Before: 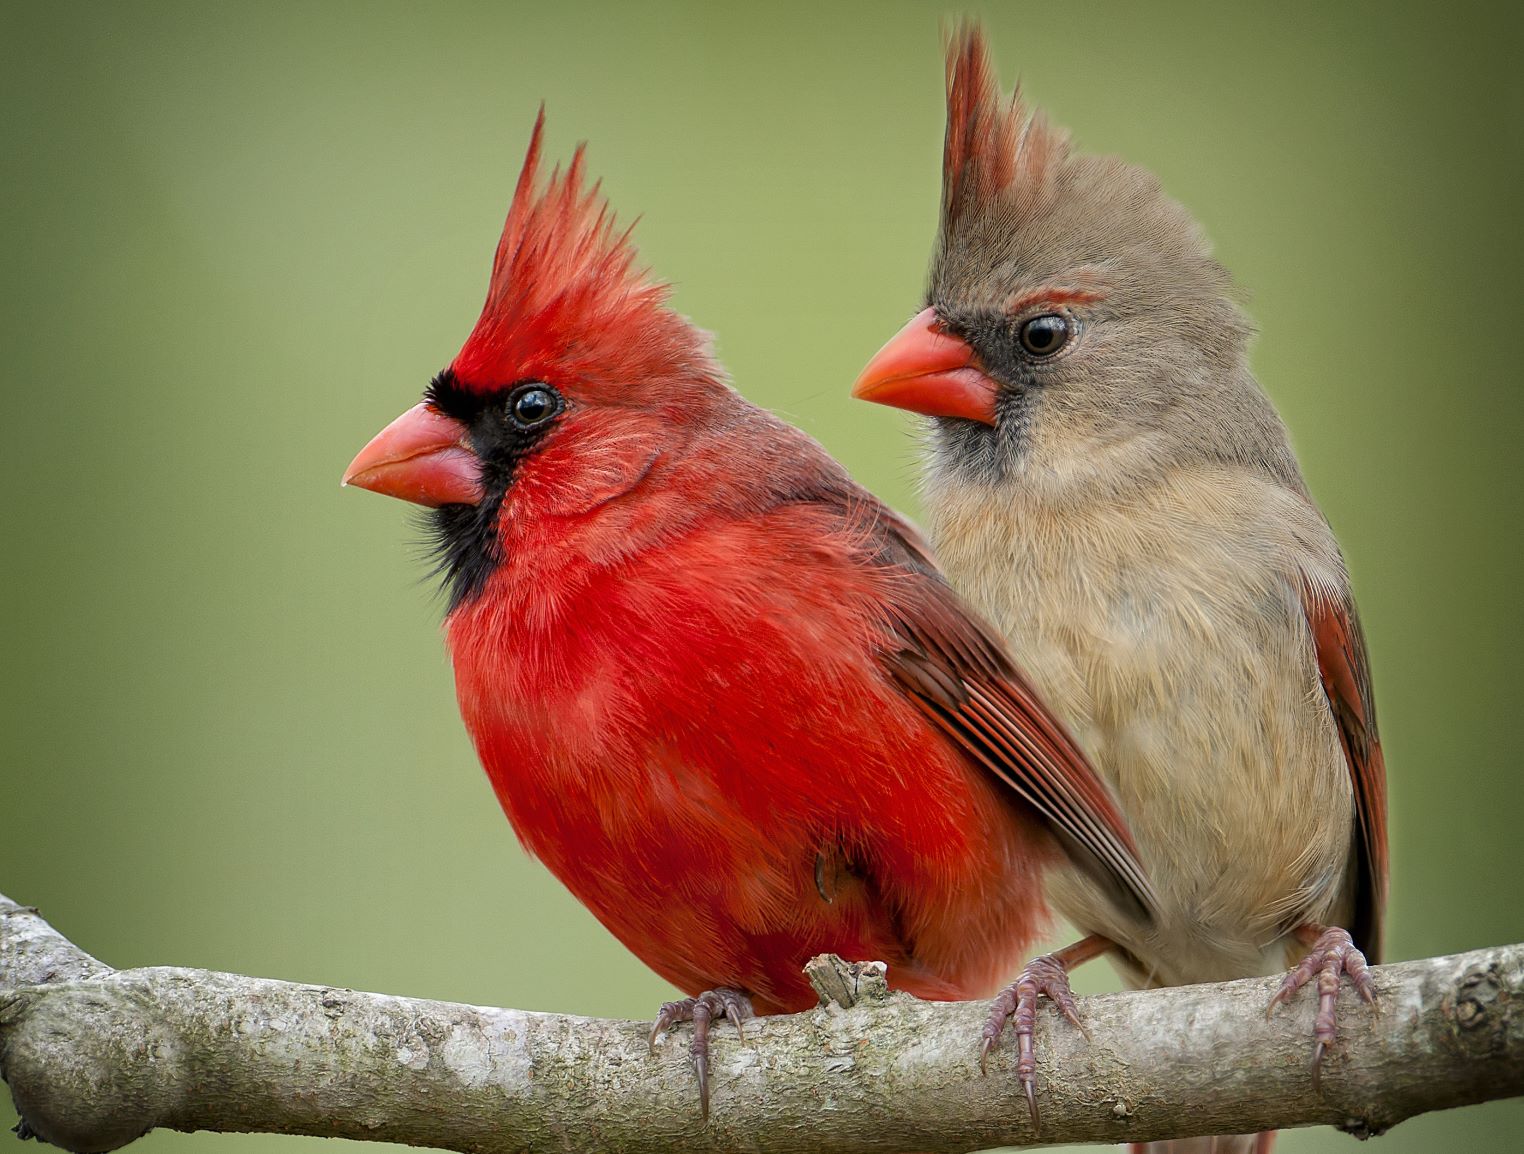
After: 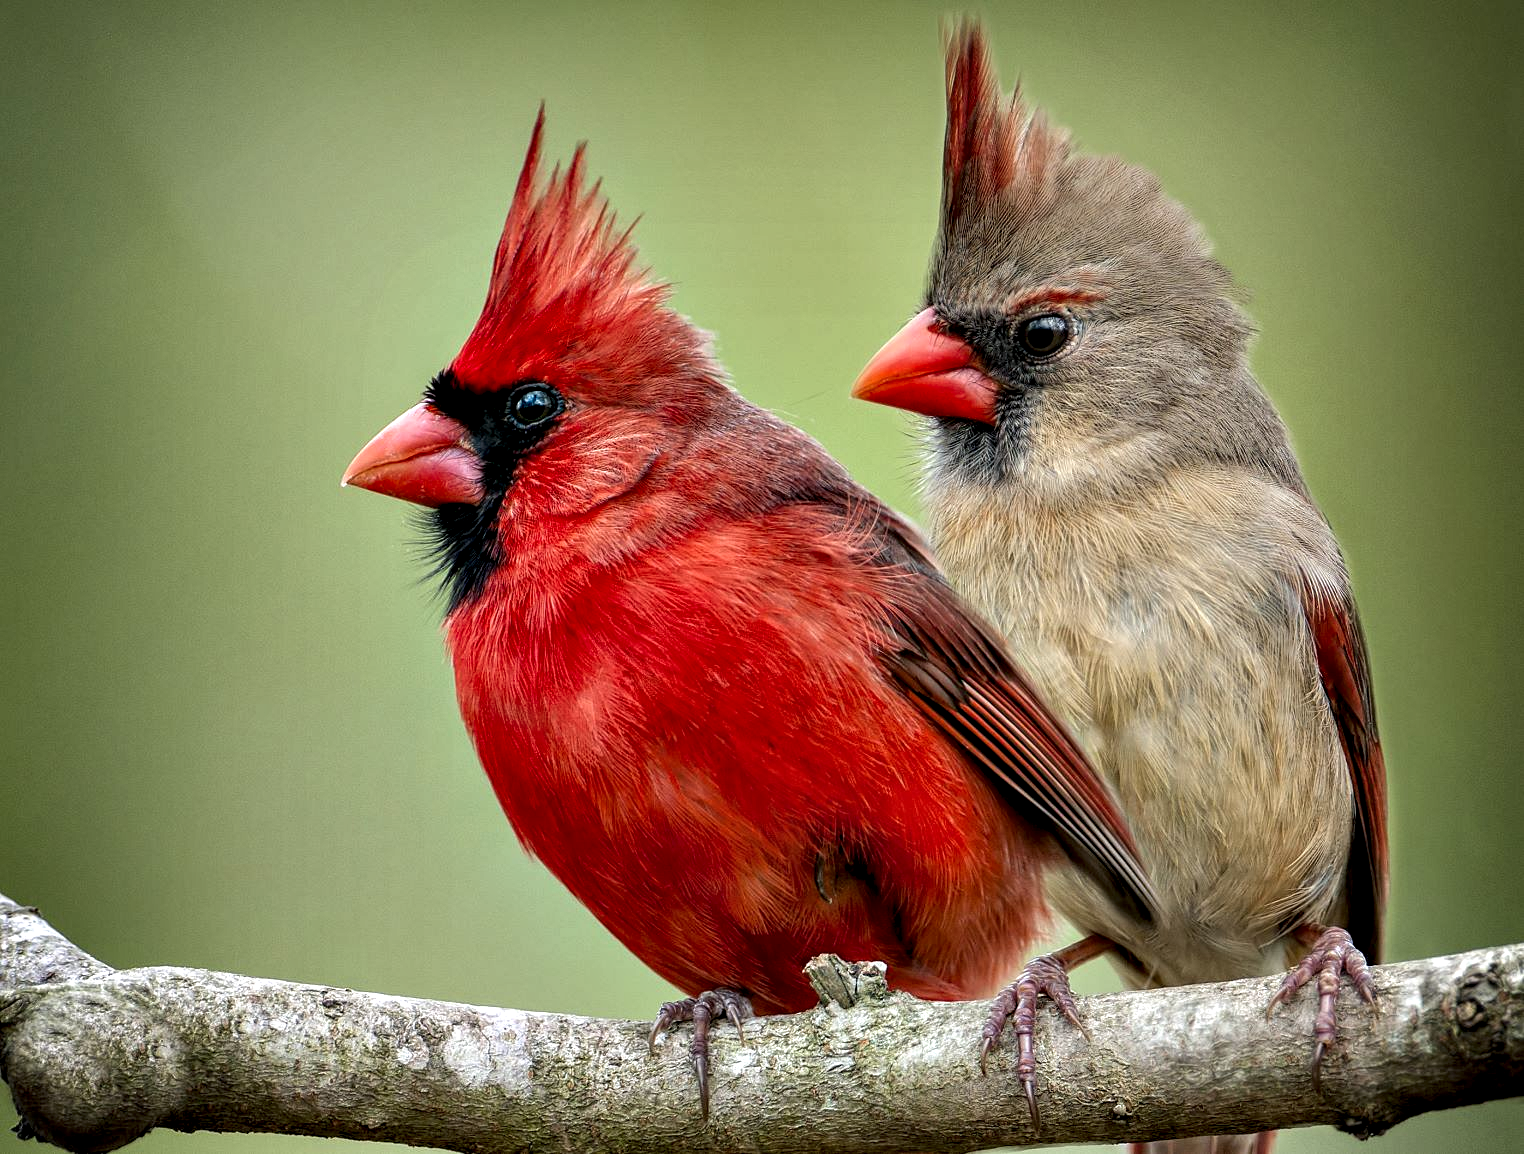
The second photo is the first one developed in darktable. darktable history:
local contrast: on, module defaults
contrast equalizer: y [[0.6 ×6], [0.55 ×6], [0 ×6], [0 ×6], [0 ×6]]
